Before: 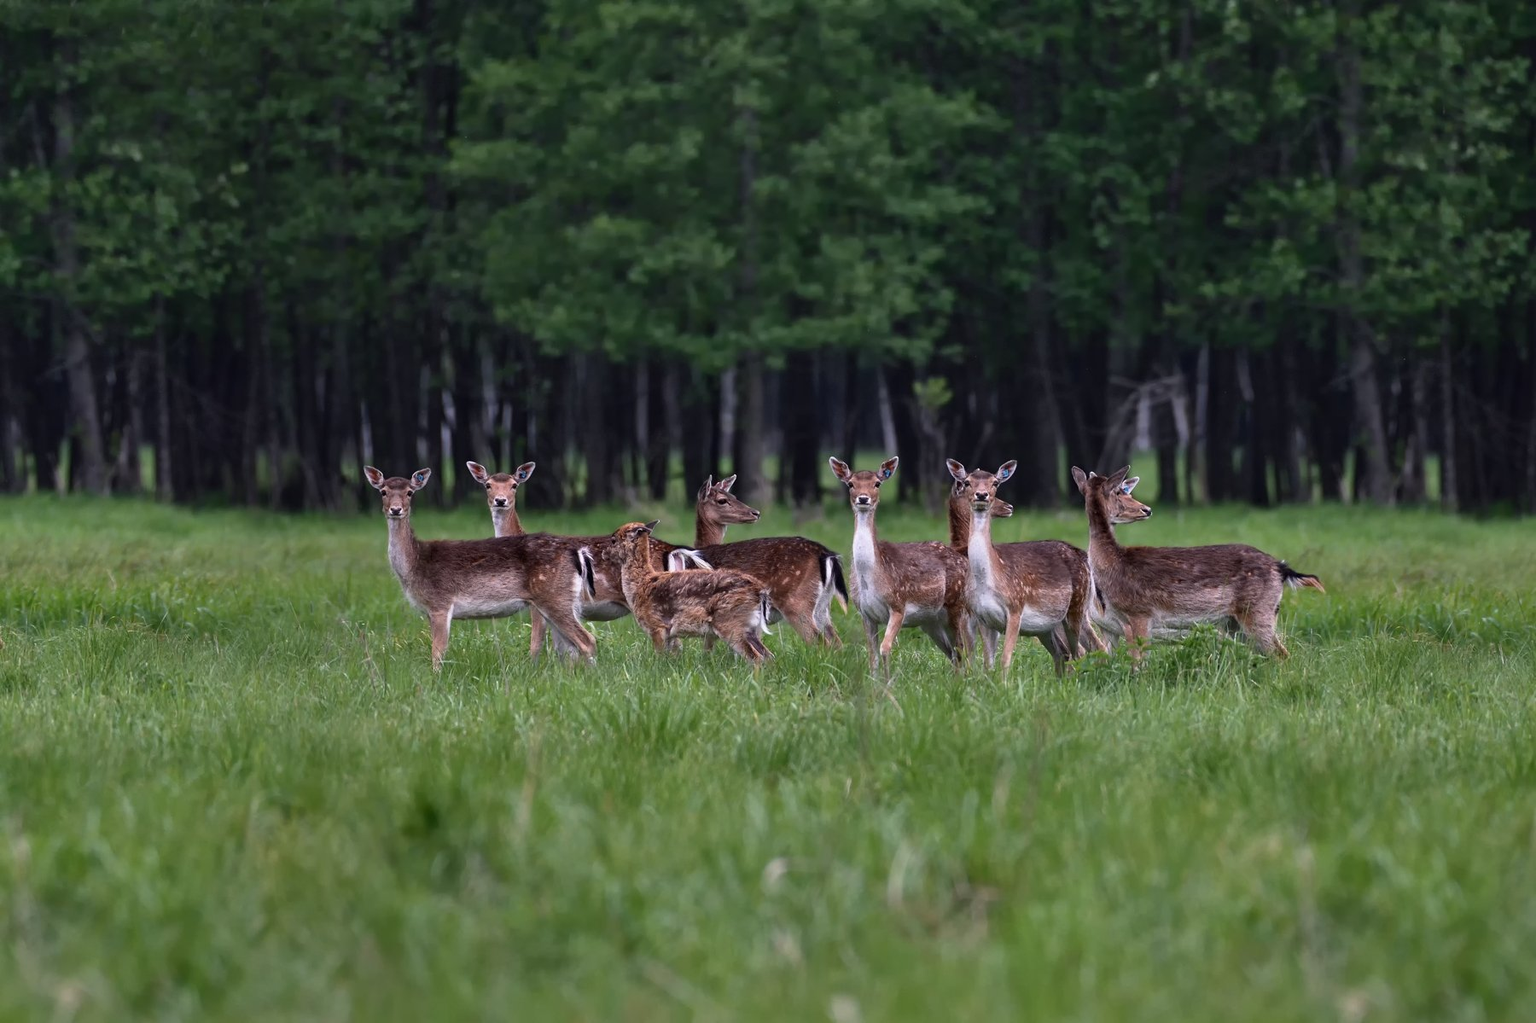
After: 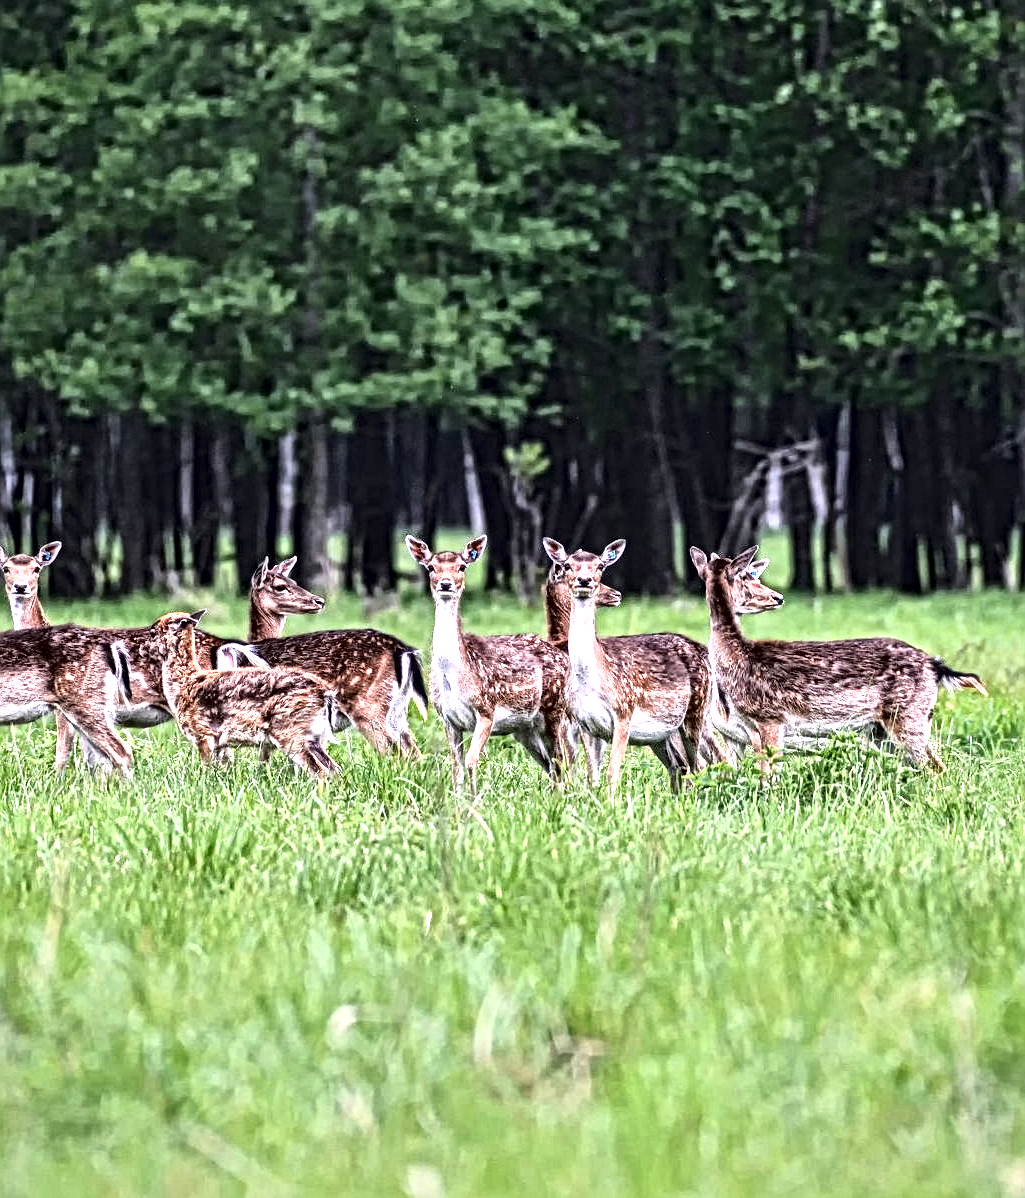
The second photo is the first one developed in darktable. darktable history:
tone equalizer: -8 EV -0.449 EV, -7 EV -0.389 EV, -6 EV -0.323 EV, -5 EV -0.191 EV, -3 EV 0.231 EV, -2 EV 0.315 EV, -1 EV 0.383 EV, +0 EV 0.442 EV, edges refinement/feathering 500, mask exposure compensation -1.57 EV, preserve details no
local contrast: mode bilateral grid, contrast 20, coarseness 4, detail 299%, midtone range 0.2
crop: left 31.487%, top 0.002%, right 11.555%
exposure: exposure 0.649 EV, compensate highlight preservation false
contrast brightness saturation: saturation -0.046
base curve: curves: ch0 [(0, 0) (0.028, 0.03) (0.121, 0.232) (0.46, 0.748) (0.859, 0.968) (1, 1)]
